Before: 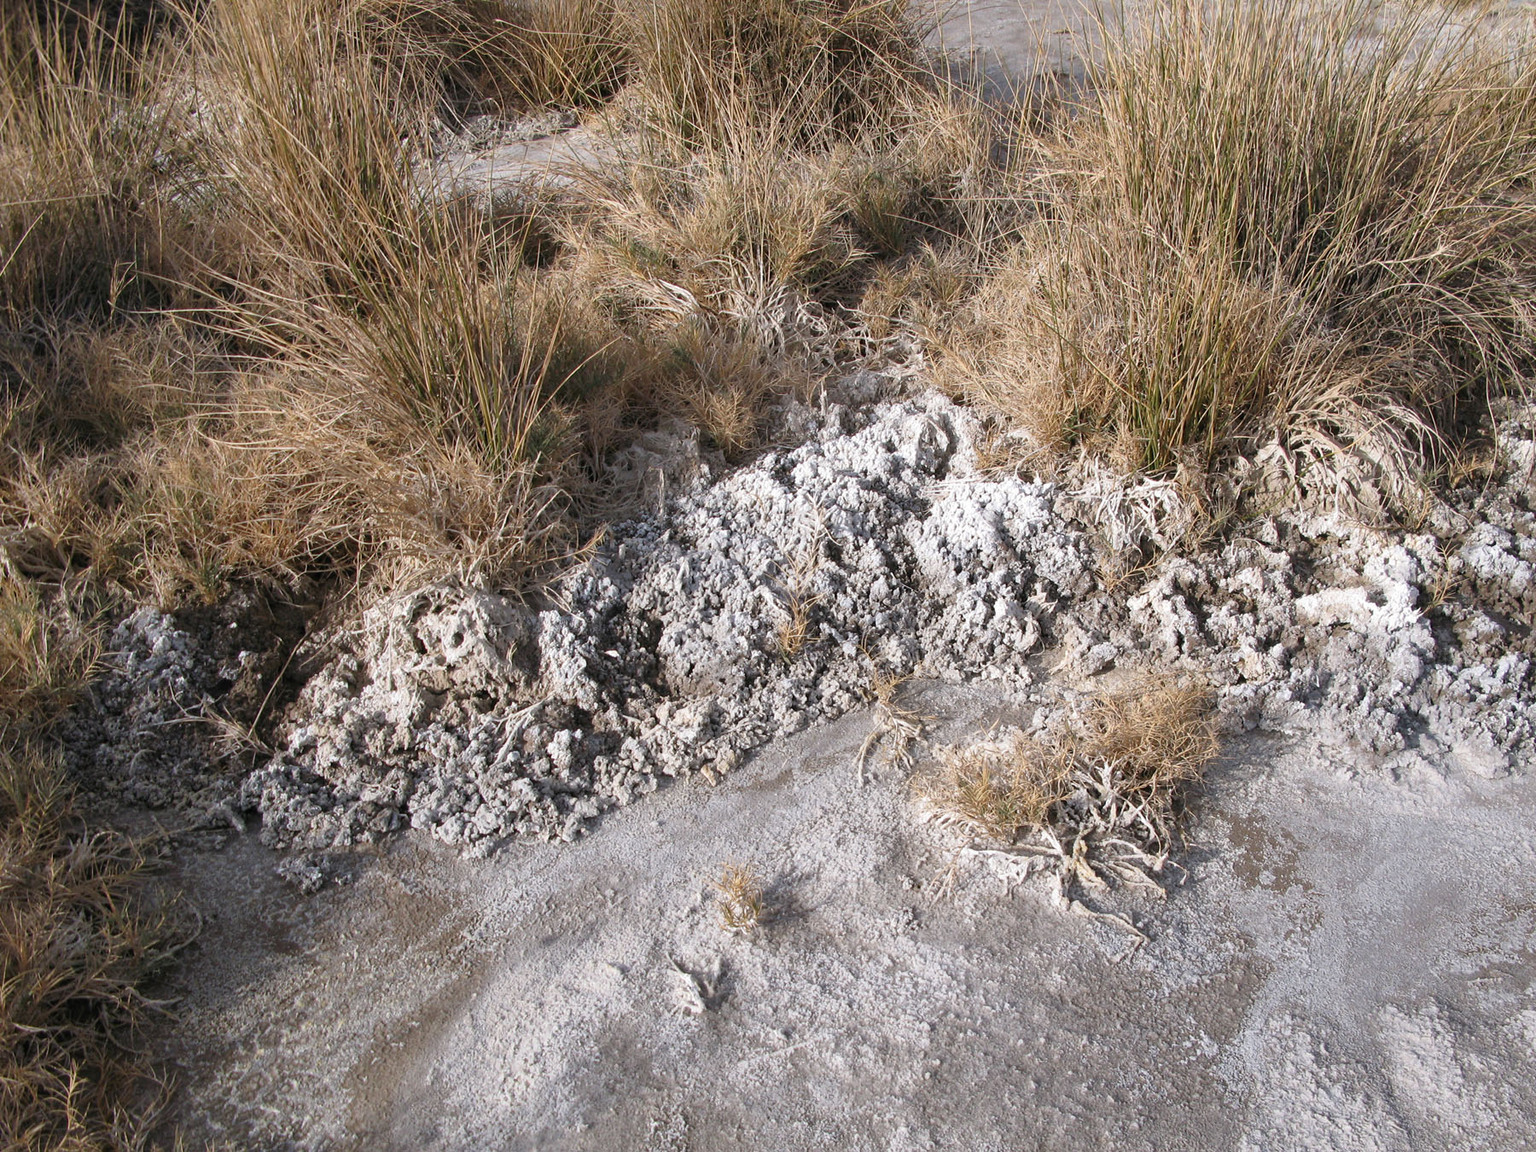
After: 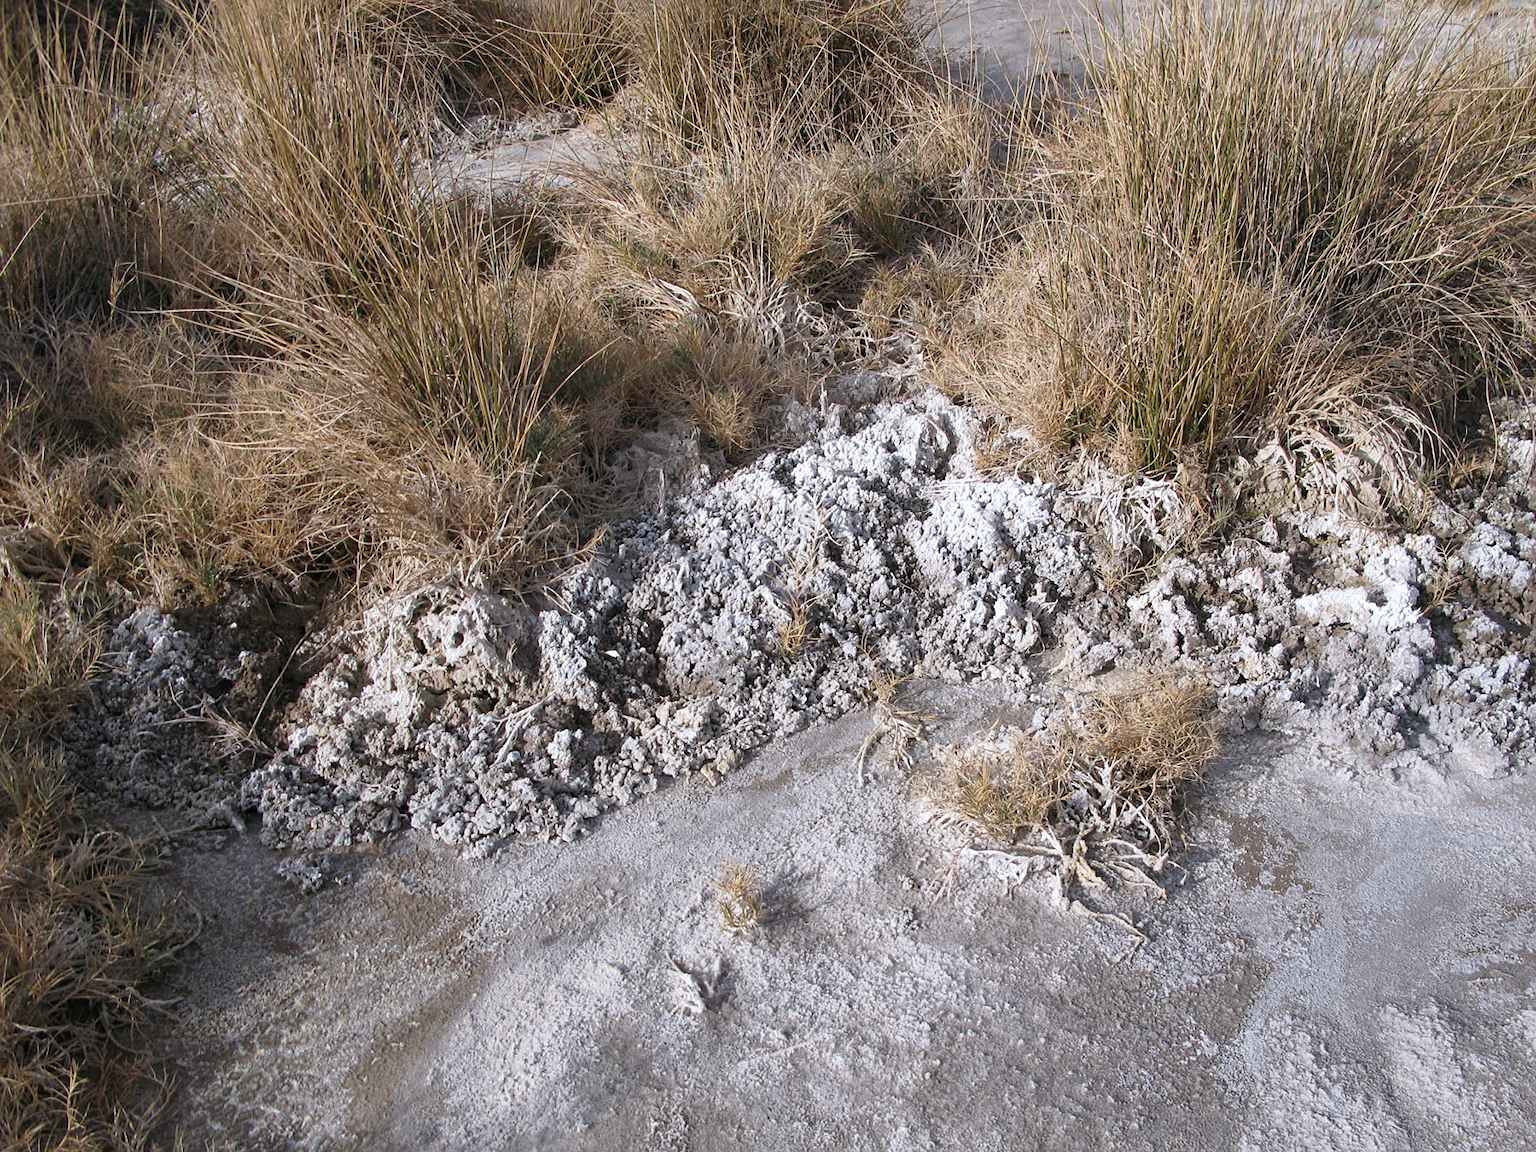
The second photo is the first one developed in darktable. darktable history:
sharpen: amount 0.2
white balance: red 0.98, blue 1.034
